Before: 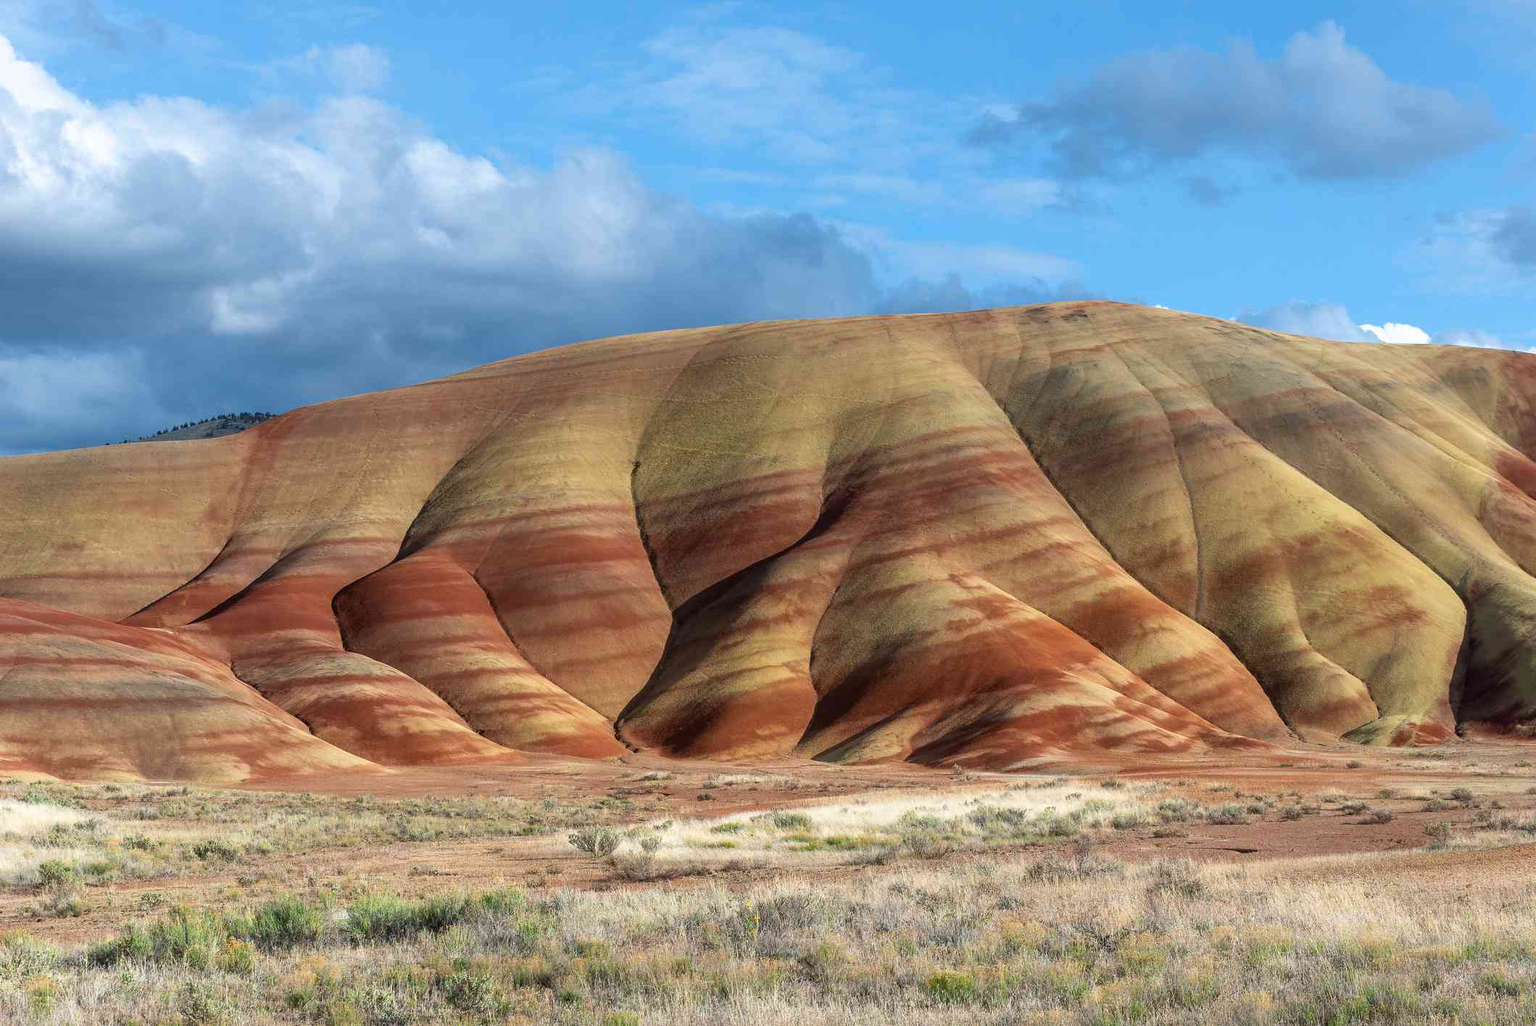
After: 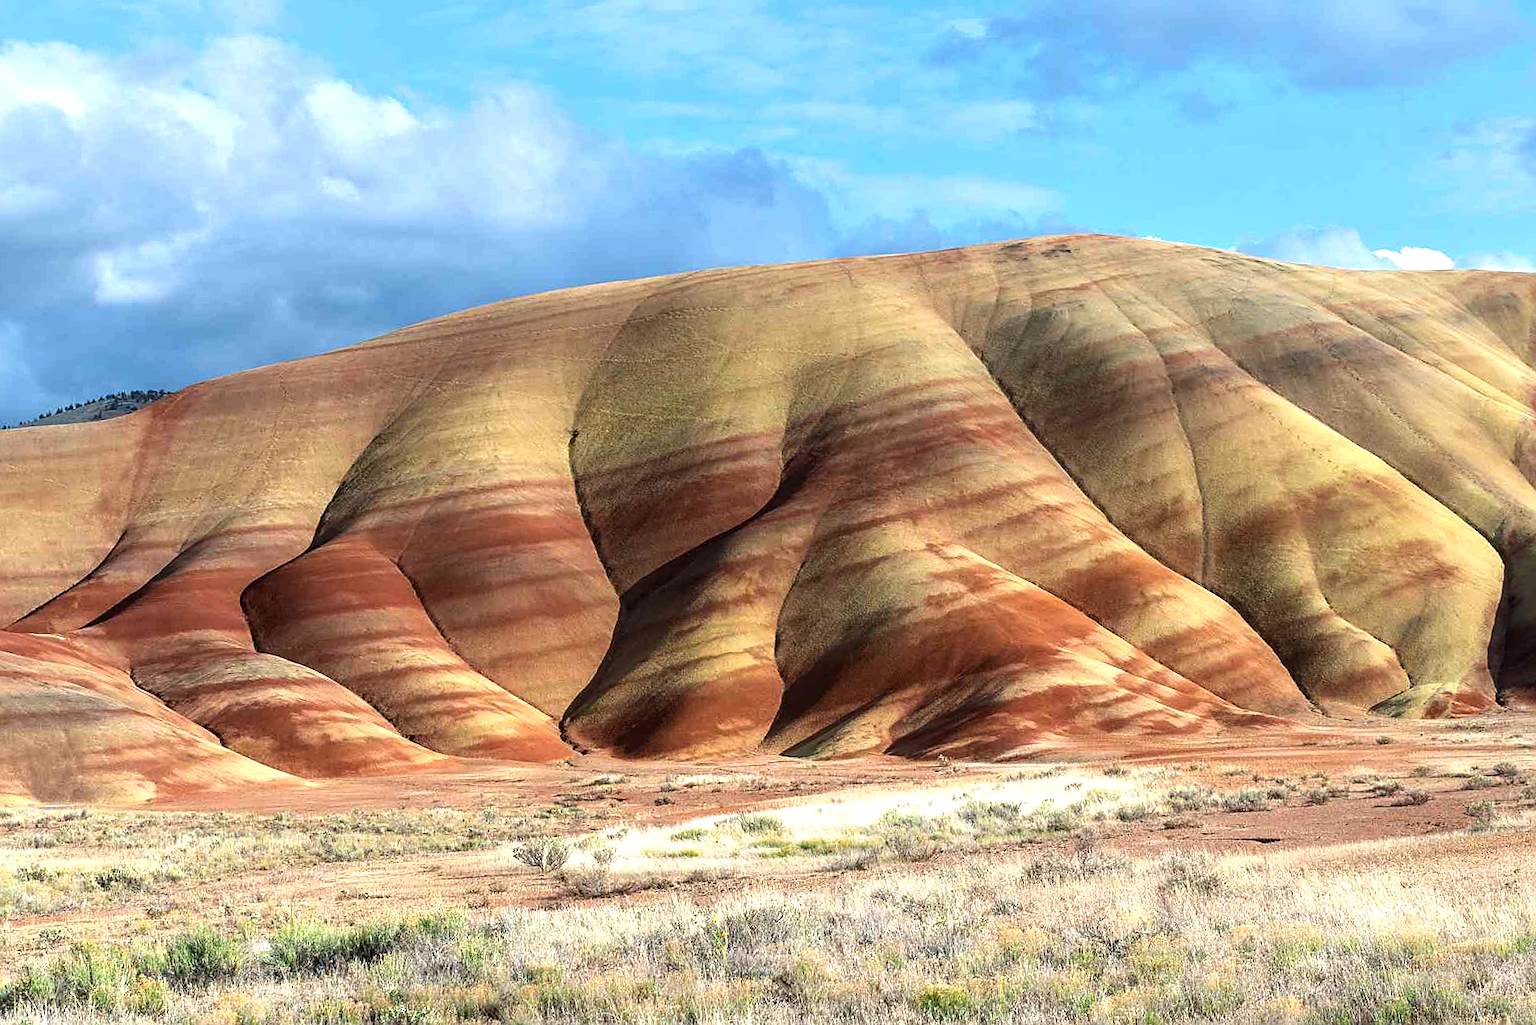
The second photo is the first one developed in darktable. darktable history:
tone equalizer: -8 EV 0.001 EV, -7 EV -0.002 EV, -6 EV 0.002 EV, -5 EV -0.03 EV, -4 EV -0.116 EV, -3 EV -0.169 EV, -2 EV 0.24 EV, -1 EV 0.702 EV, +0 EV 0.493 EV
crop and rotate: angle 1.96°, left 5.673%, top 5.673%
sharpen: on, module defaults
